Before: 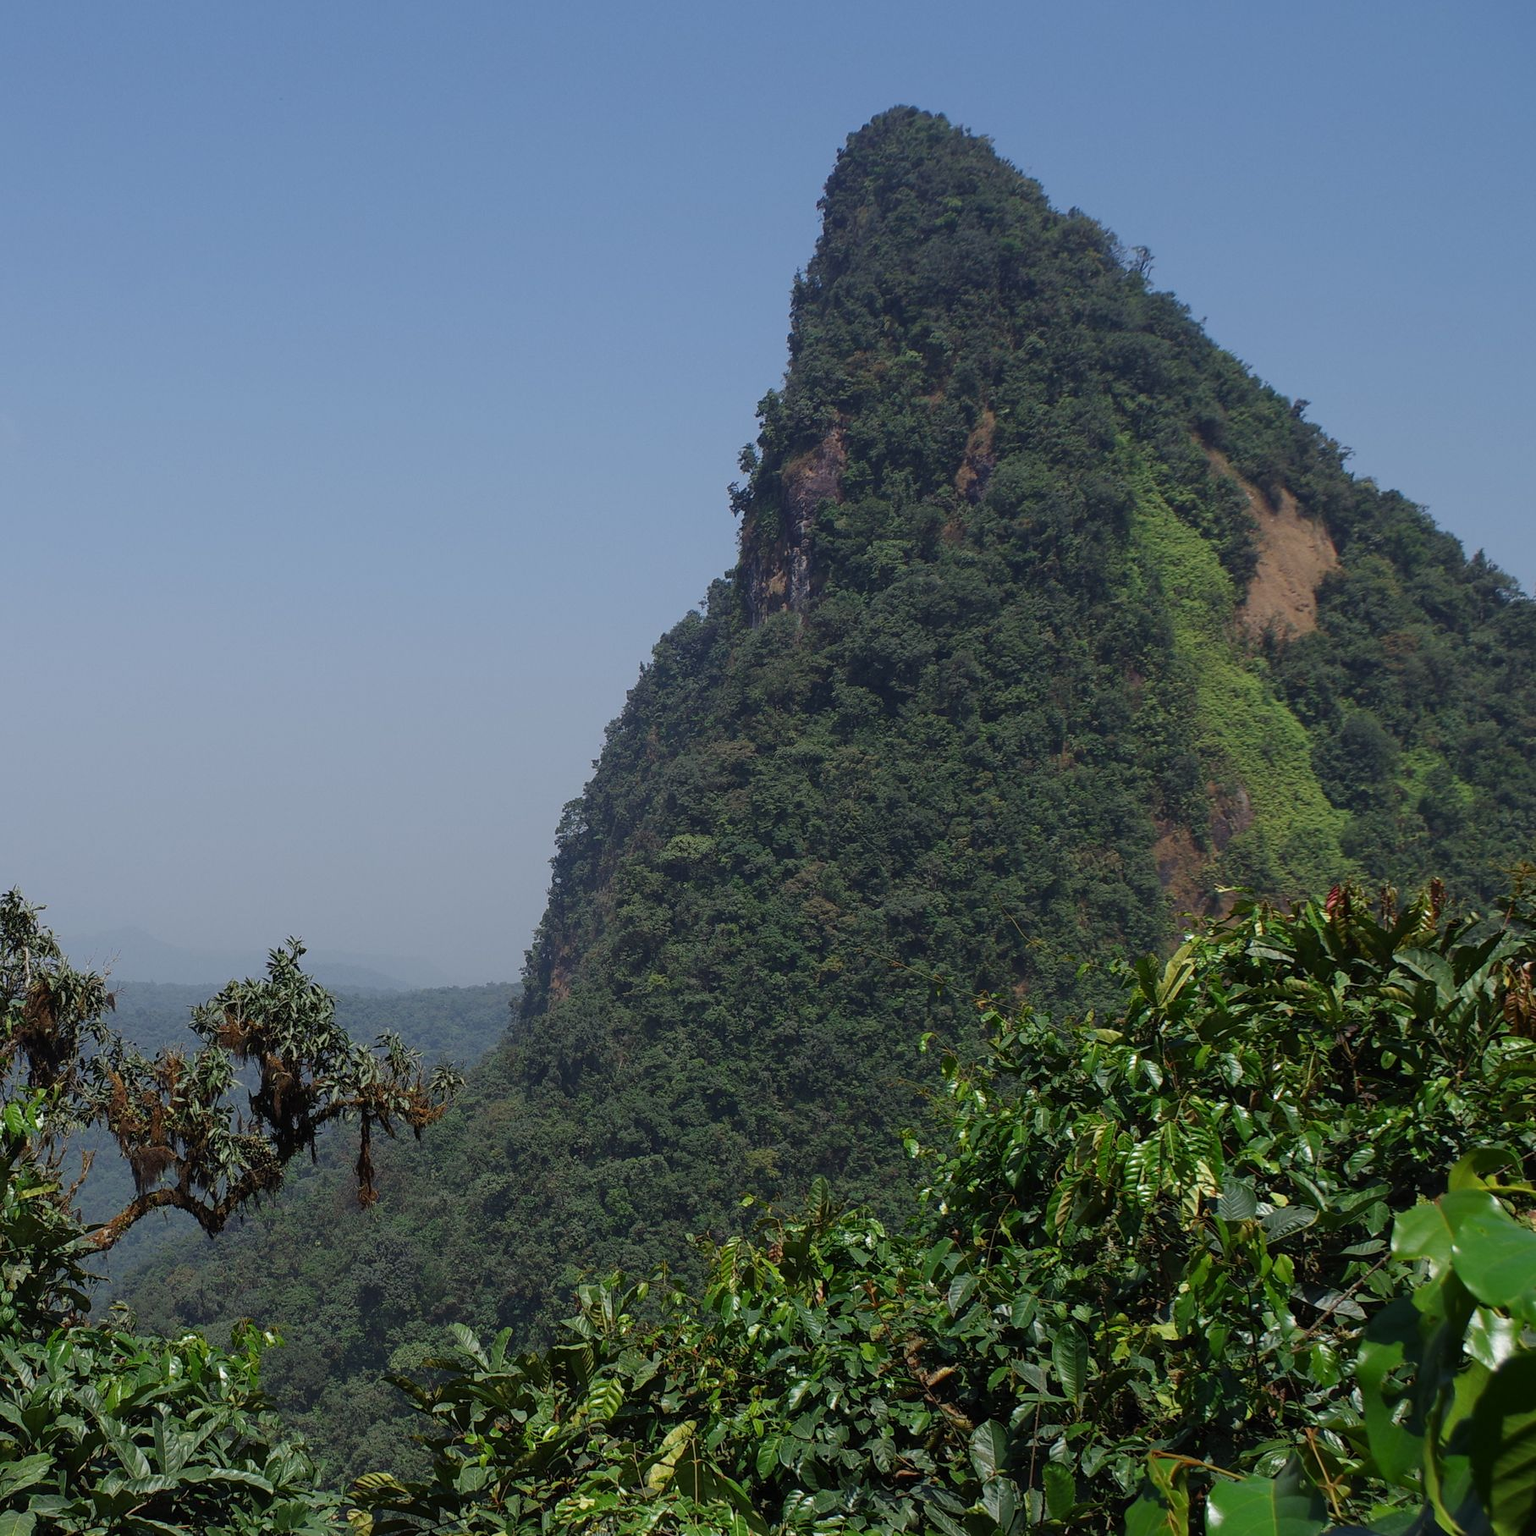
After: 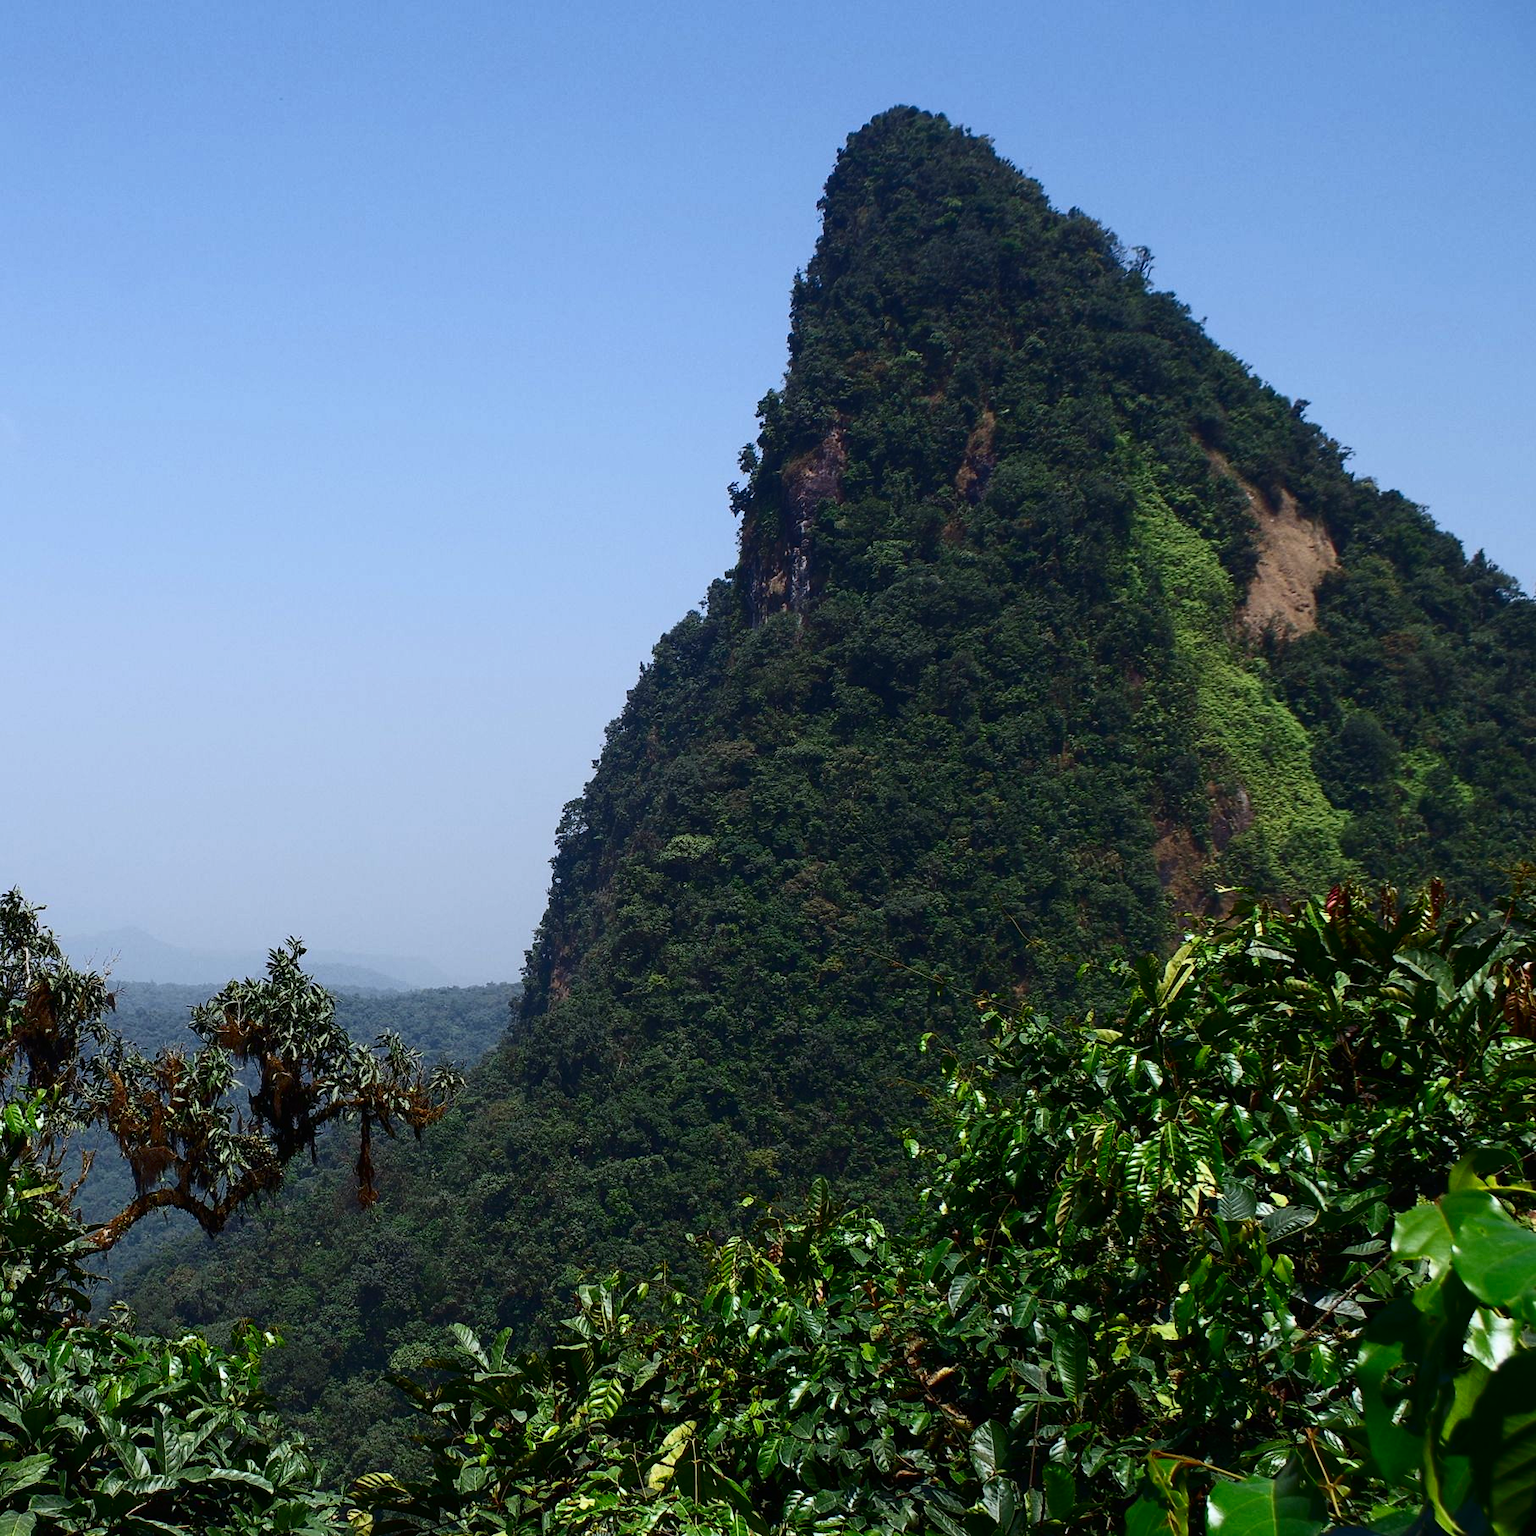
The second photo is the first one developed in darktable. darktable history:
white balance: red 0.98, blue 1.034
contrast brightness saturation: contrast 0.4, brightness 0.05, saturation 0.25
